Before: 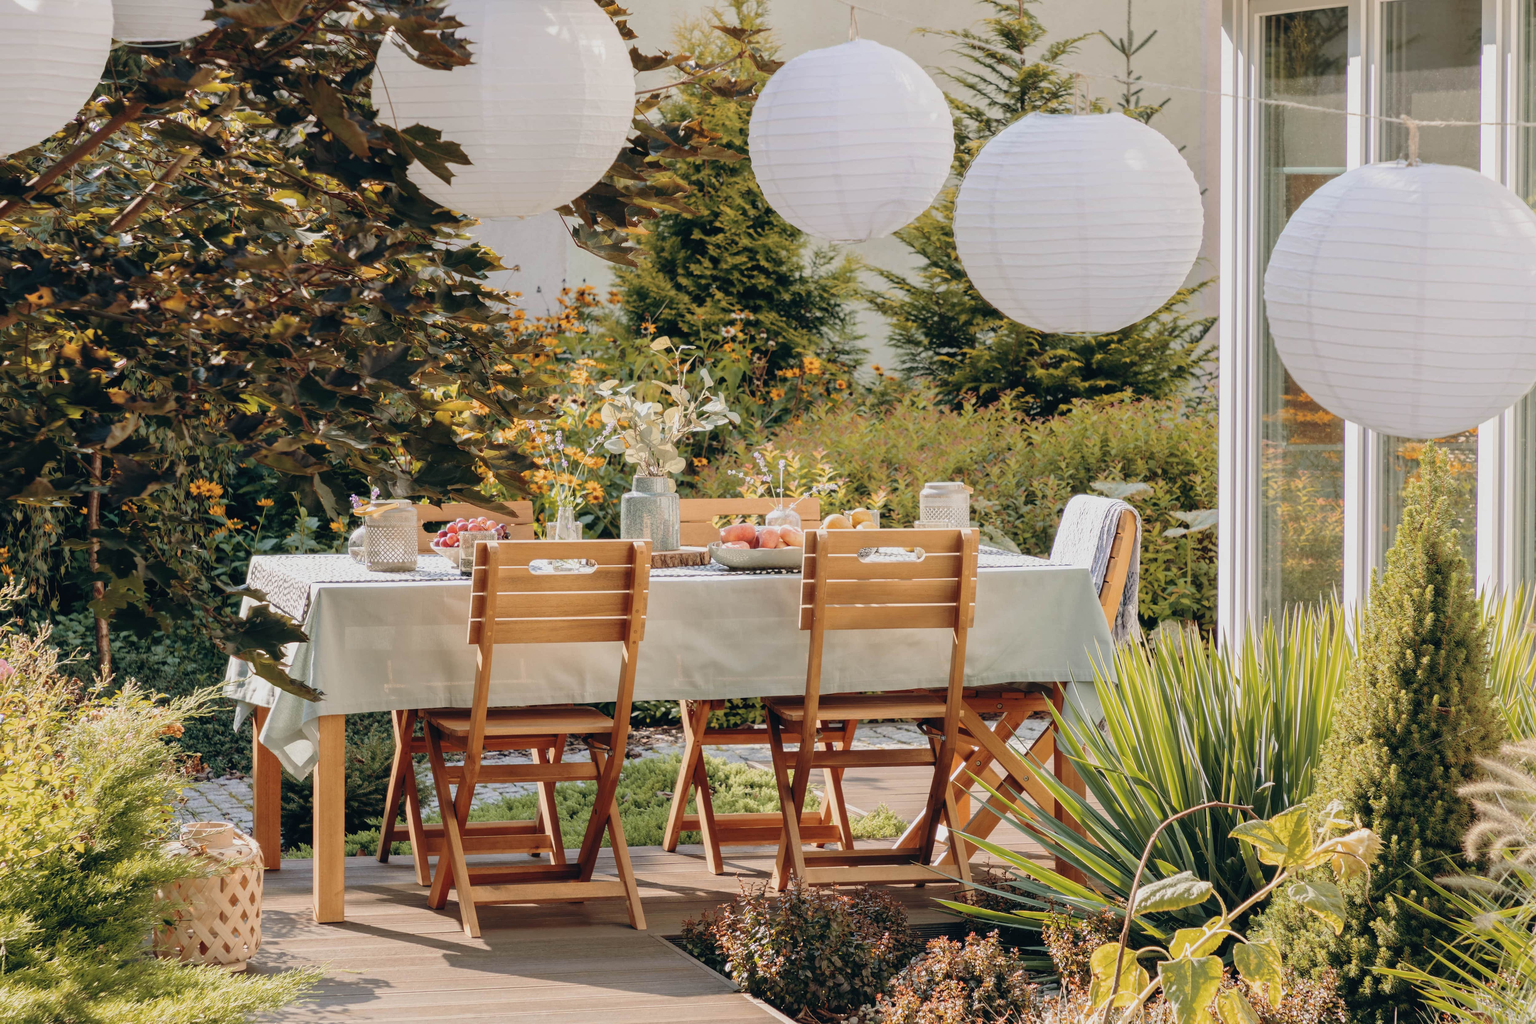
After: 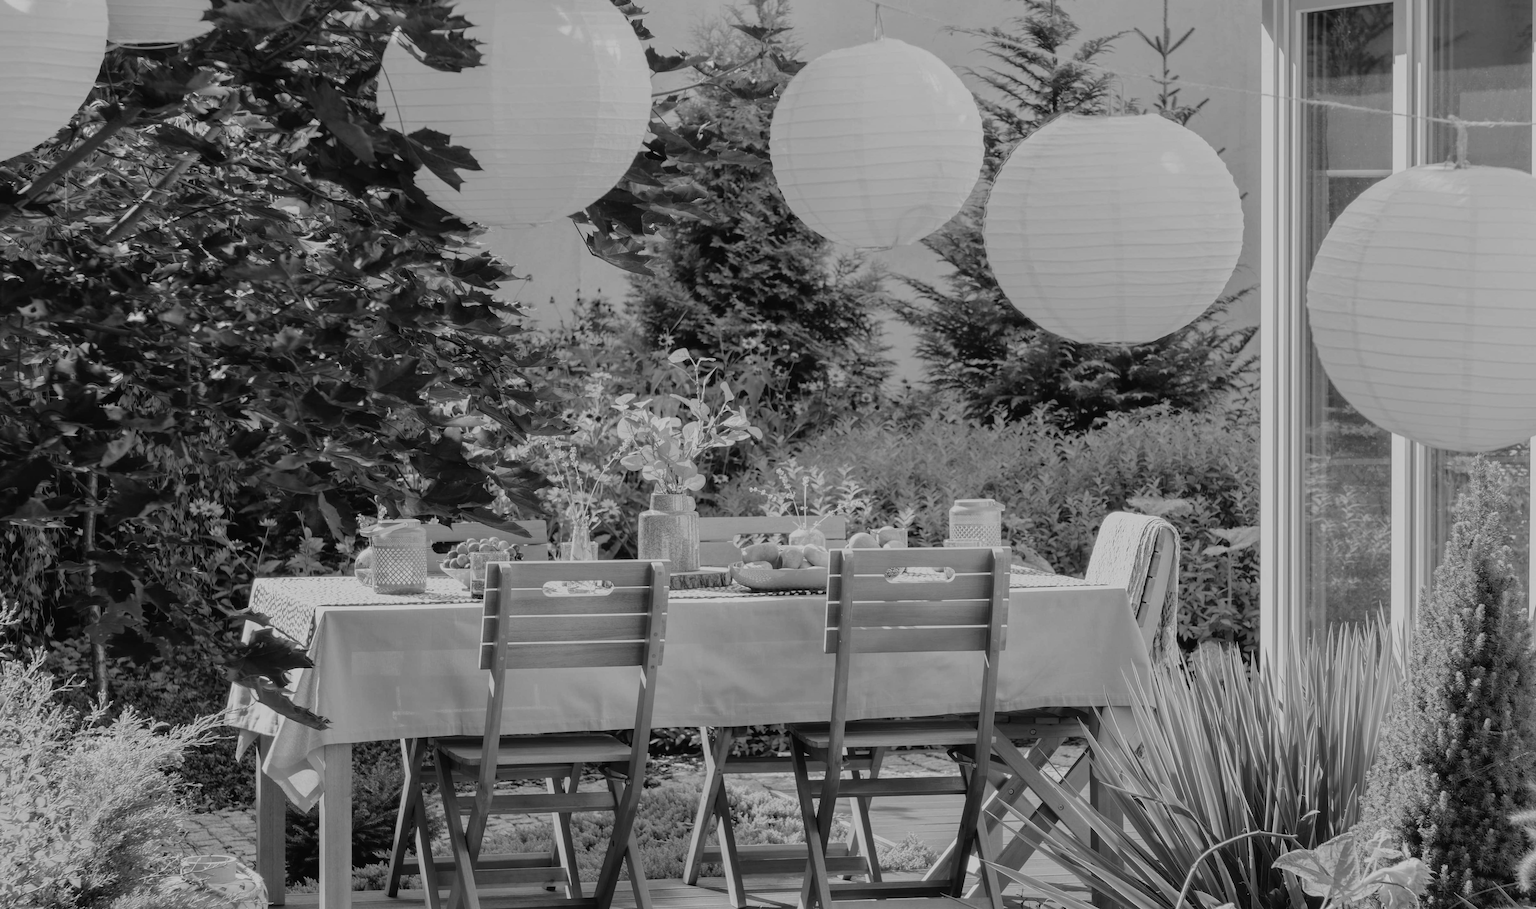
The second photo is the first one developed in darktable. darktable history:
monochrome: on, module defaults
exposure: exposure -0.492 EV, compensate highlight preservation false
crop and rotate: angle 0.2°, left 0.275%, right 3.127%, bottom 14.18%
